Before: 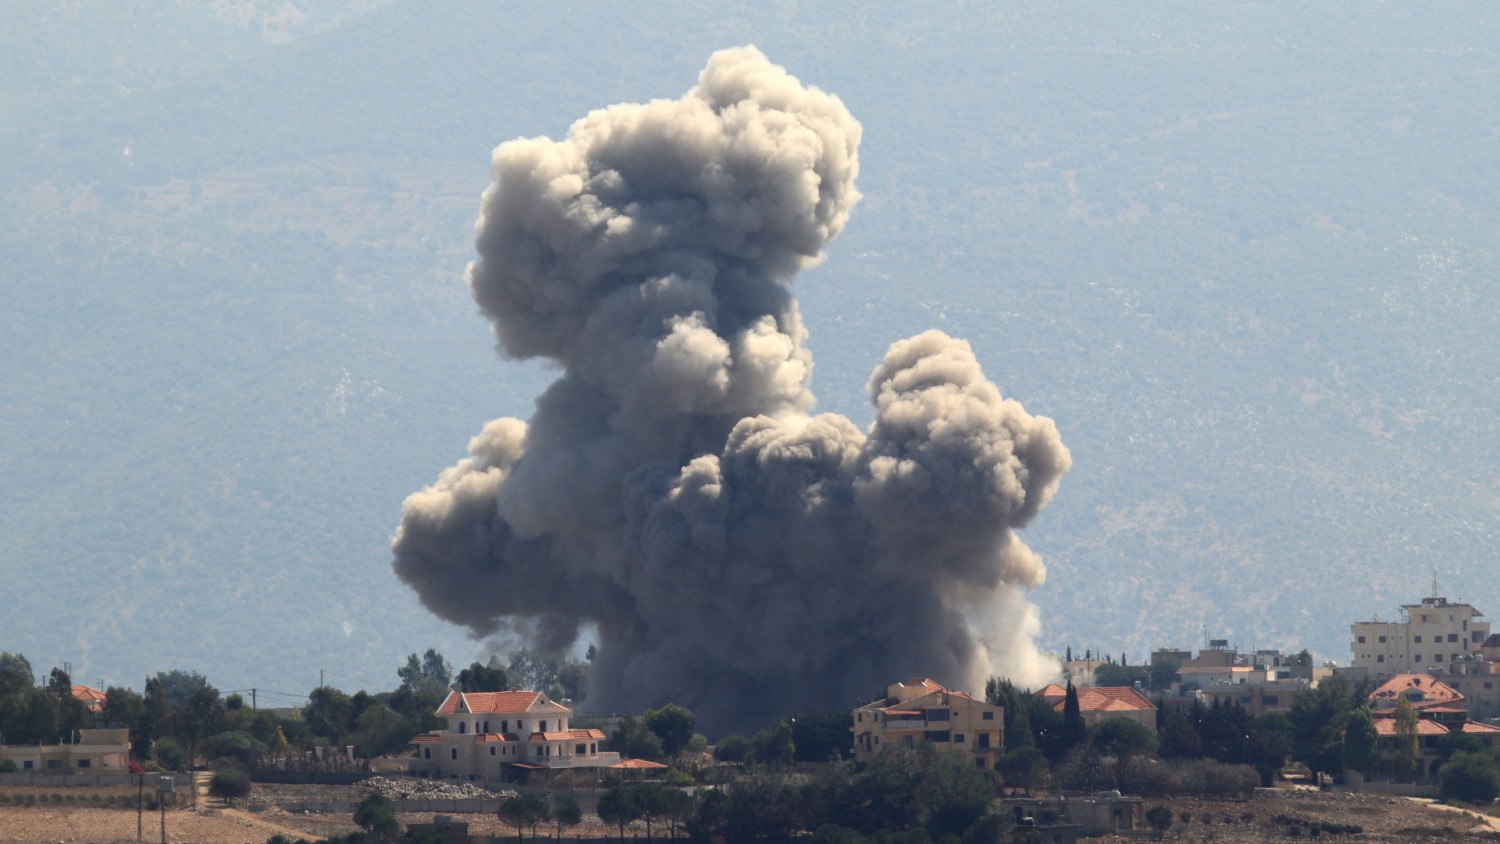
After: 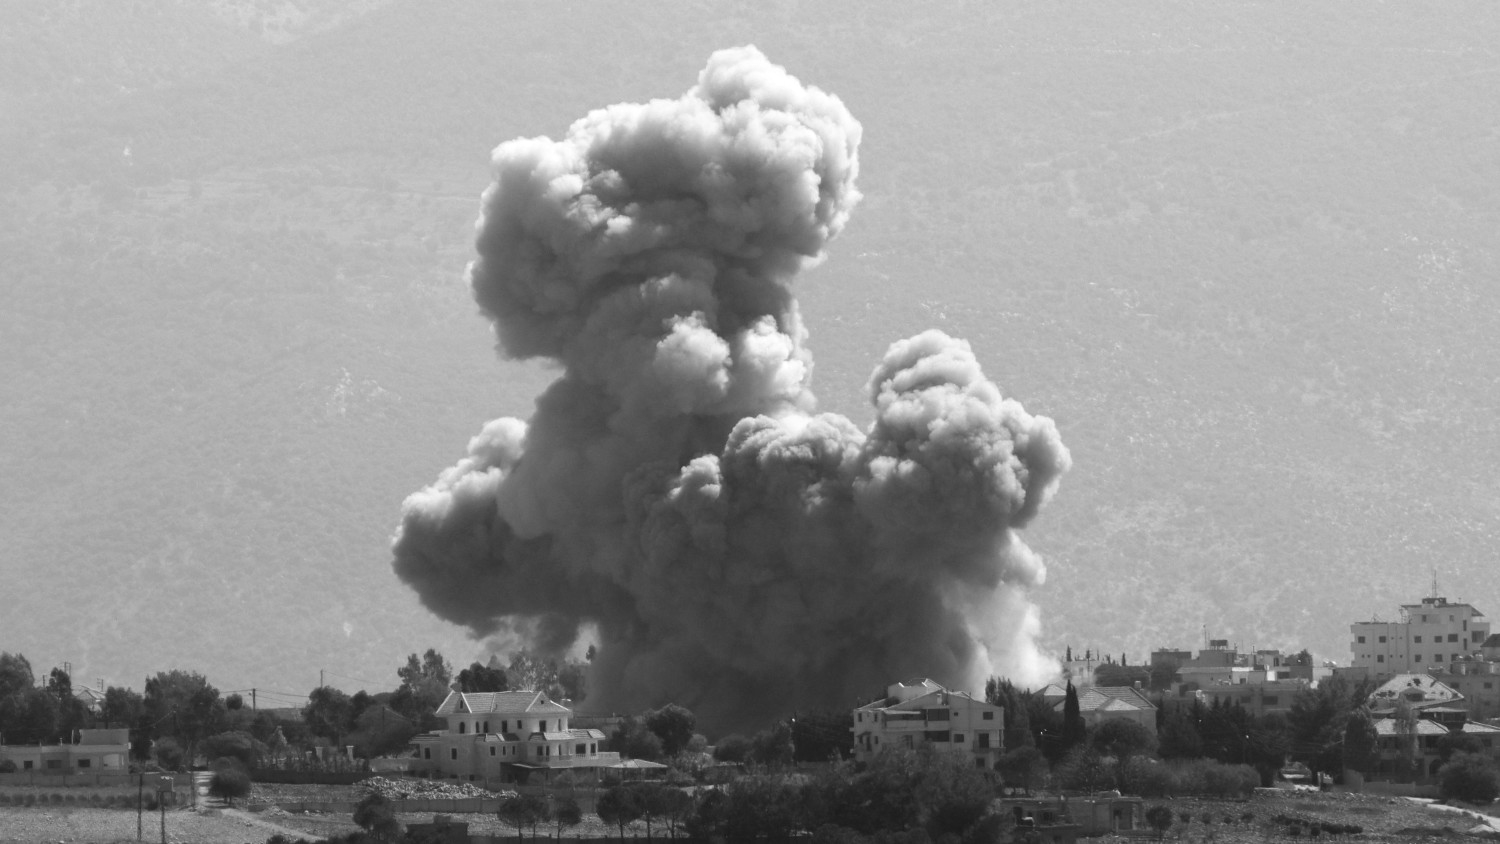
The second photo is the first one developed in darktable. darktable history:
white balance: red 1.123, blue 0.83
monochrome: on, module defaults
